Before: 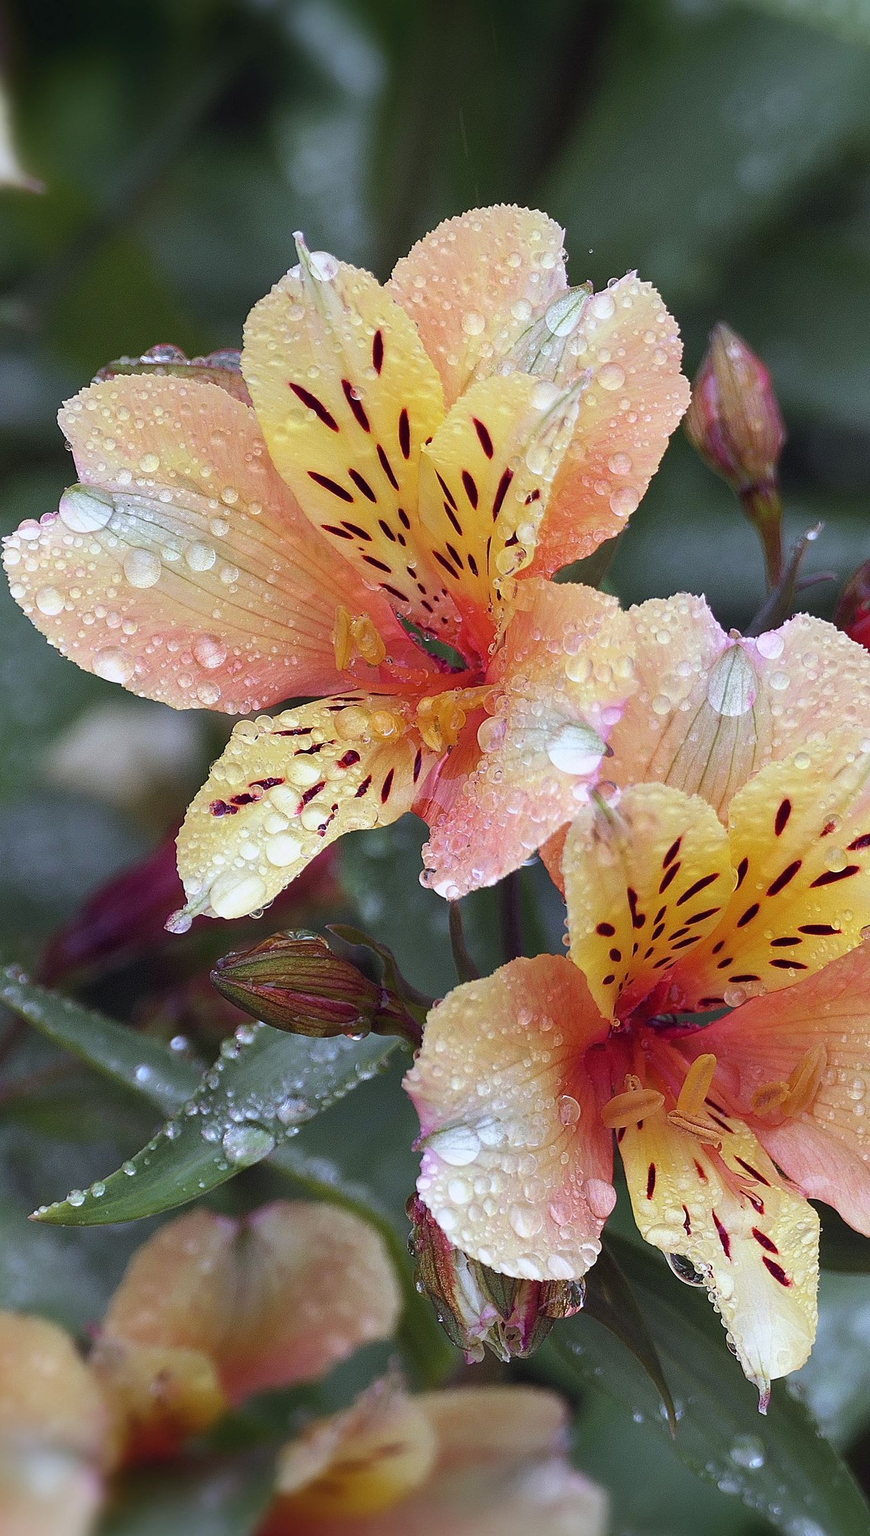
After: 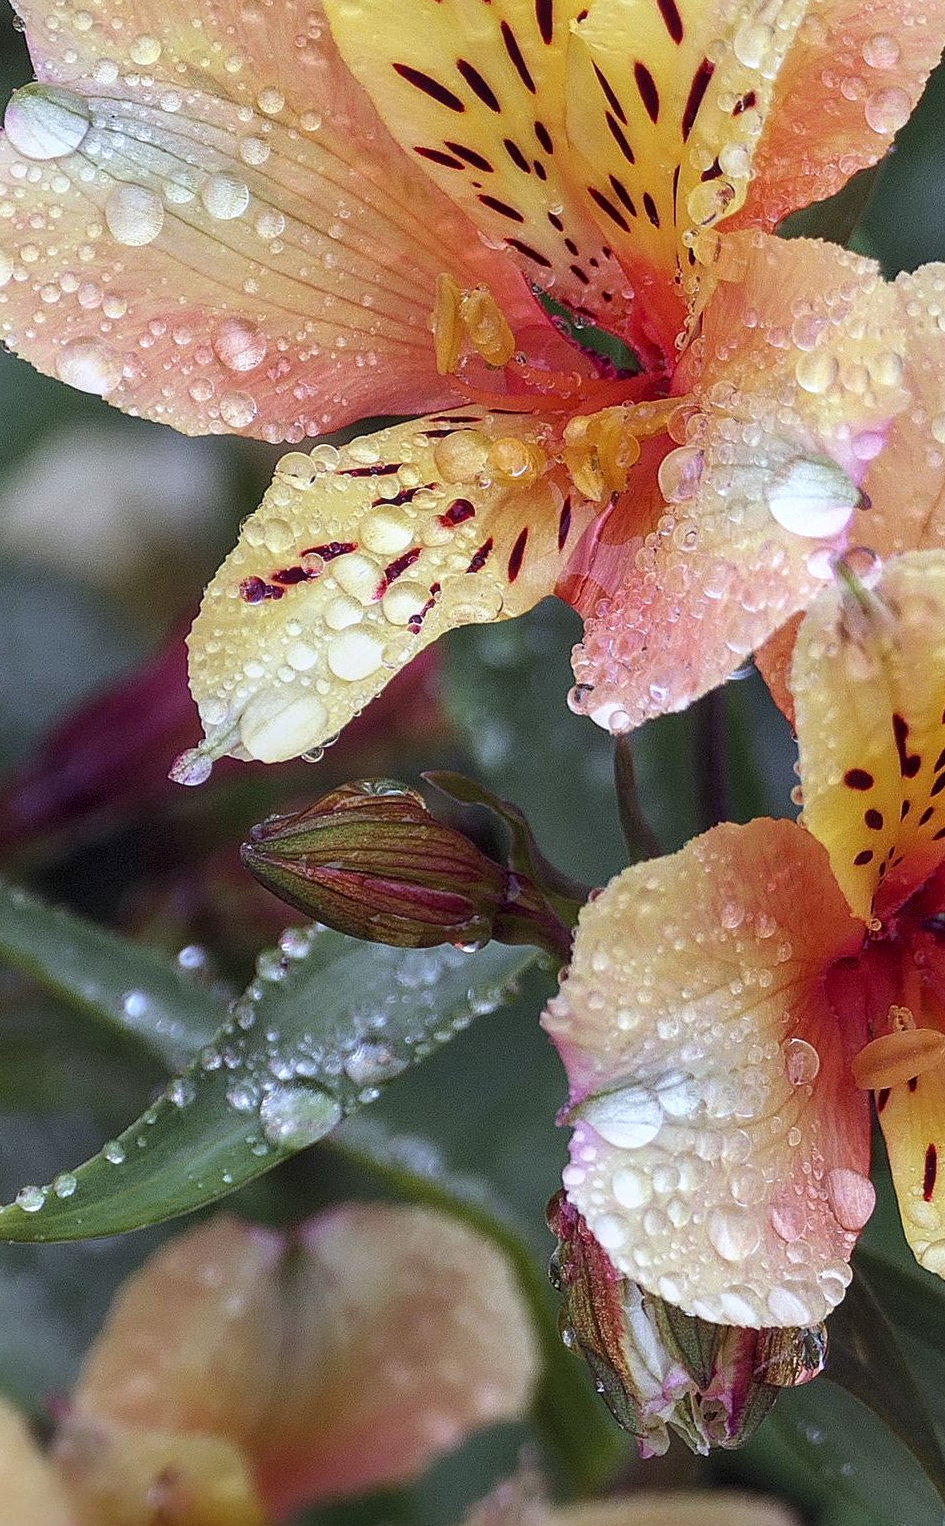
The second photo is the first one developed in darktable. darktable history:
crop: left 6.503%, top 28.058%, right 23.979%, bottom 8.355%
local contrast: on, module defaults
